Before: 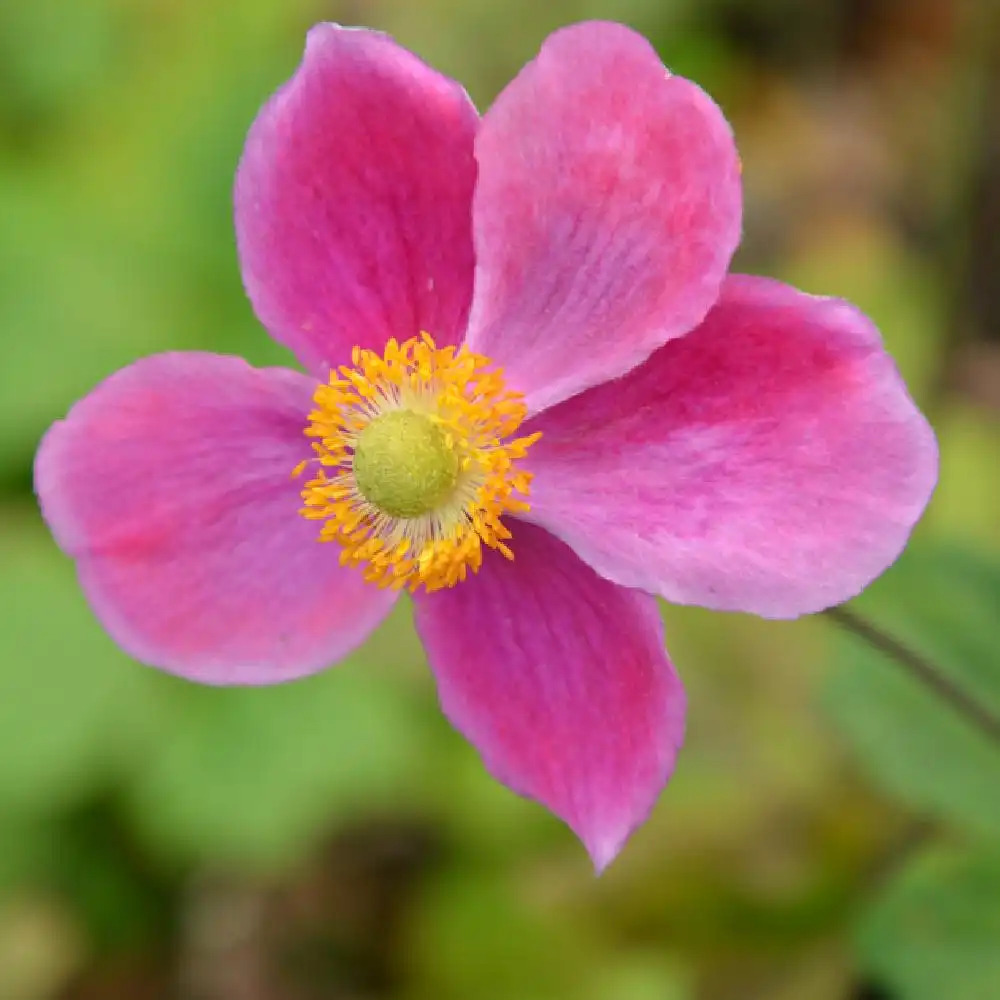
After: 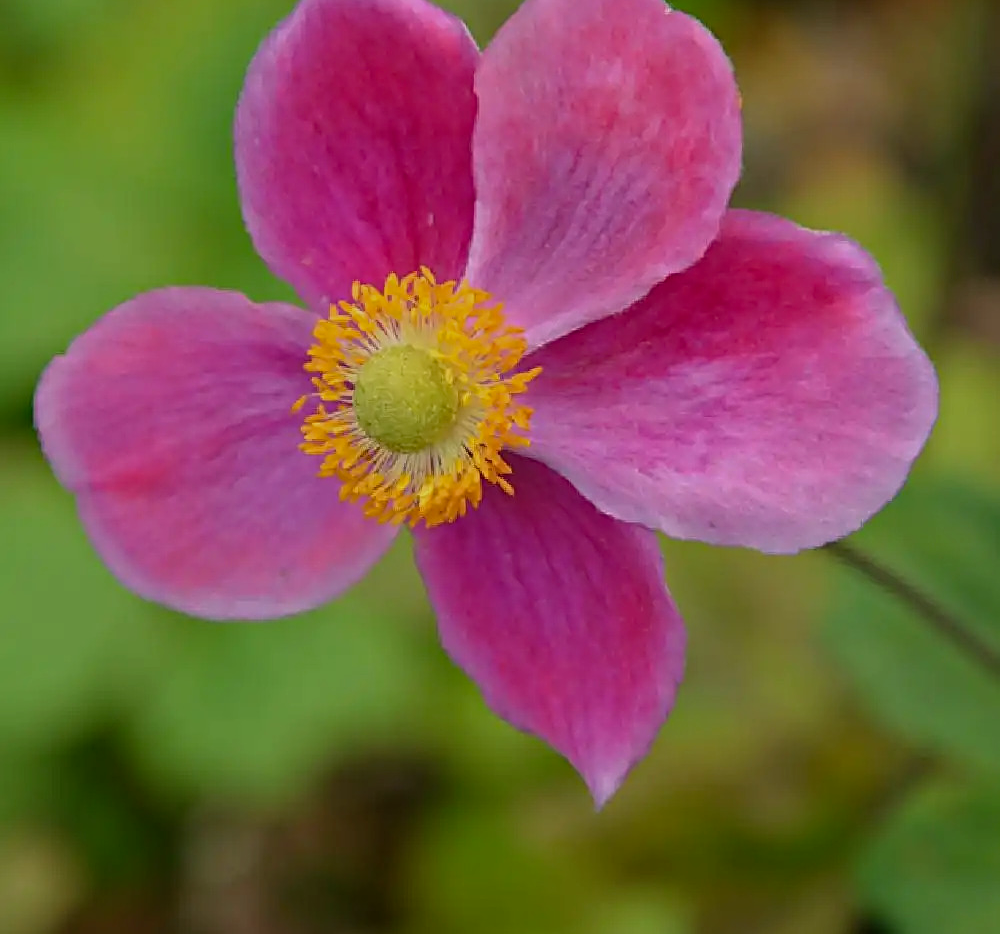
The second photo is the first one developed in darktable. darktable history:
shadows and highlights: radius 334.16, shadows 64.57, highlights 4.32, compress 87.71%, soften with gaussian
sharpen: radius 2.763
exposure: exposure -0.588 EV, compensate exposure bias true, compensate highlight preservation false
haze removal: compatibility mode true, adaptive false
crop and rotate: top 6.504%
